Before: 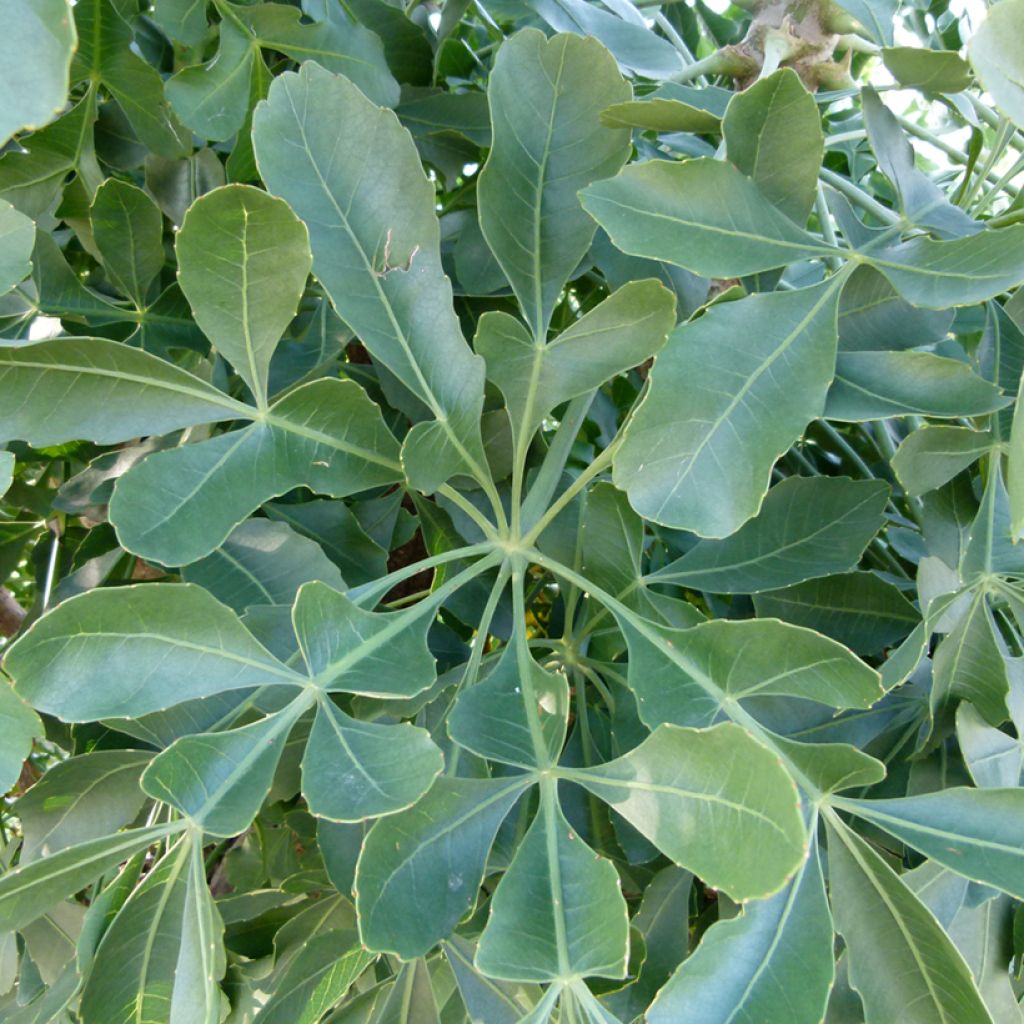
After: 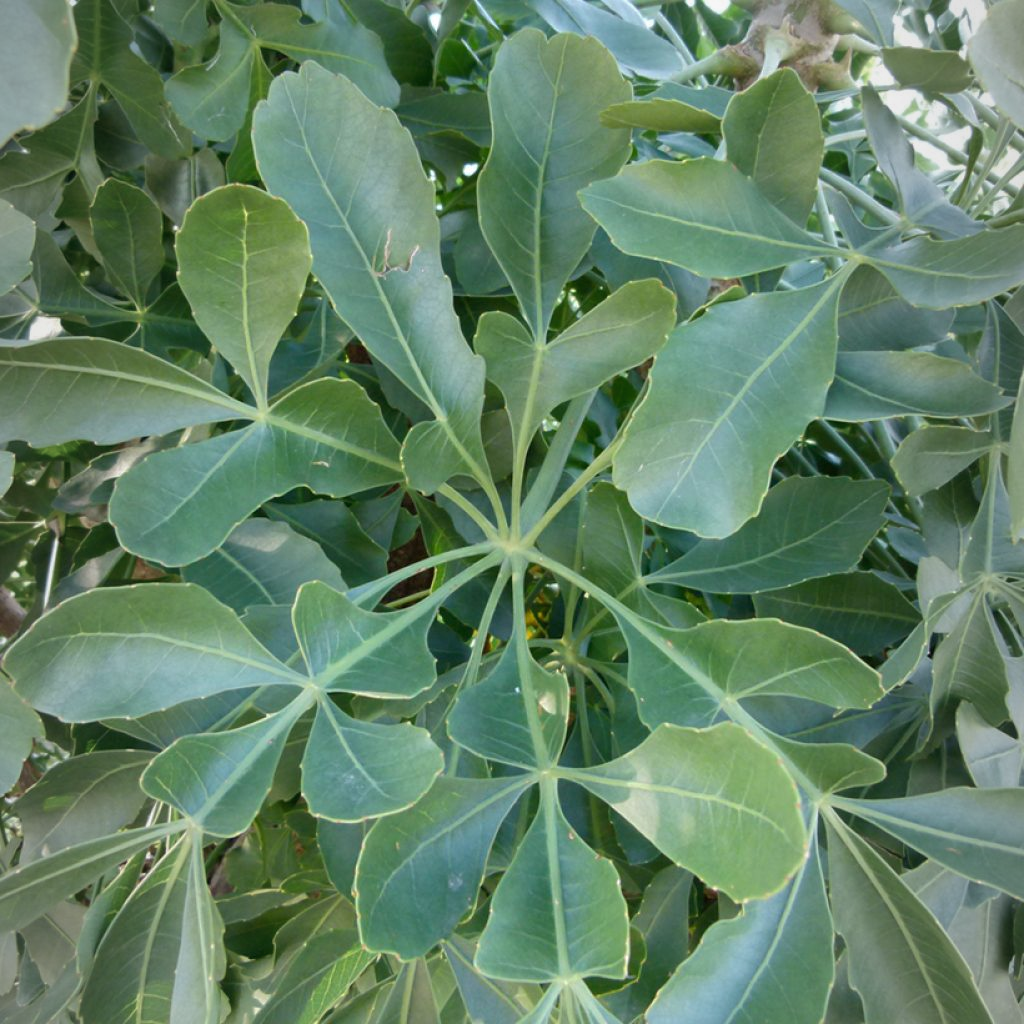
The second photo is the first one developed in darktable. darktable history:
shadows and highlights: on, module defaults
vignetting: fall-off start 96.81%, fall-off radius 100.99%, brightness -0.323, width/height ratio 0.613
